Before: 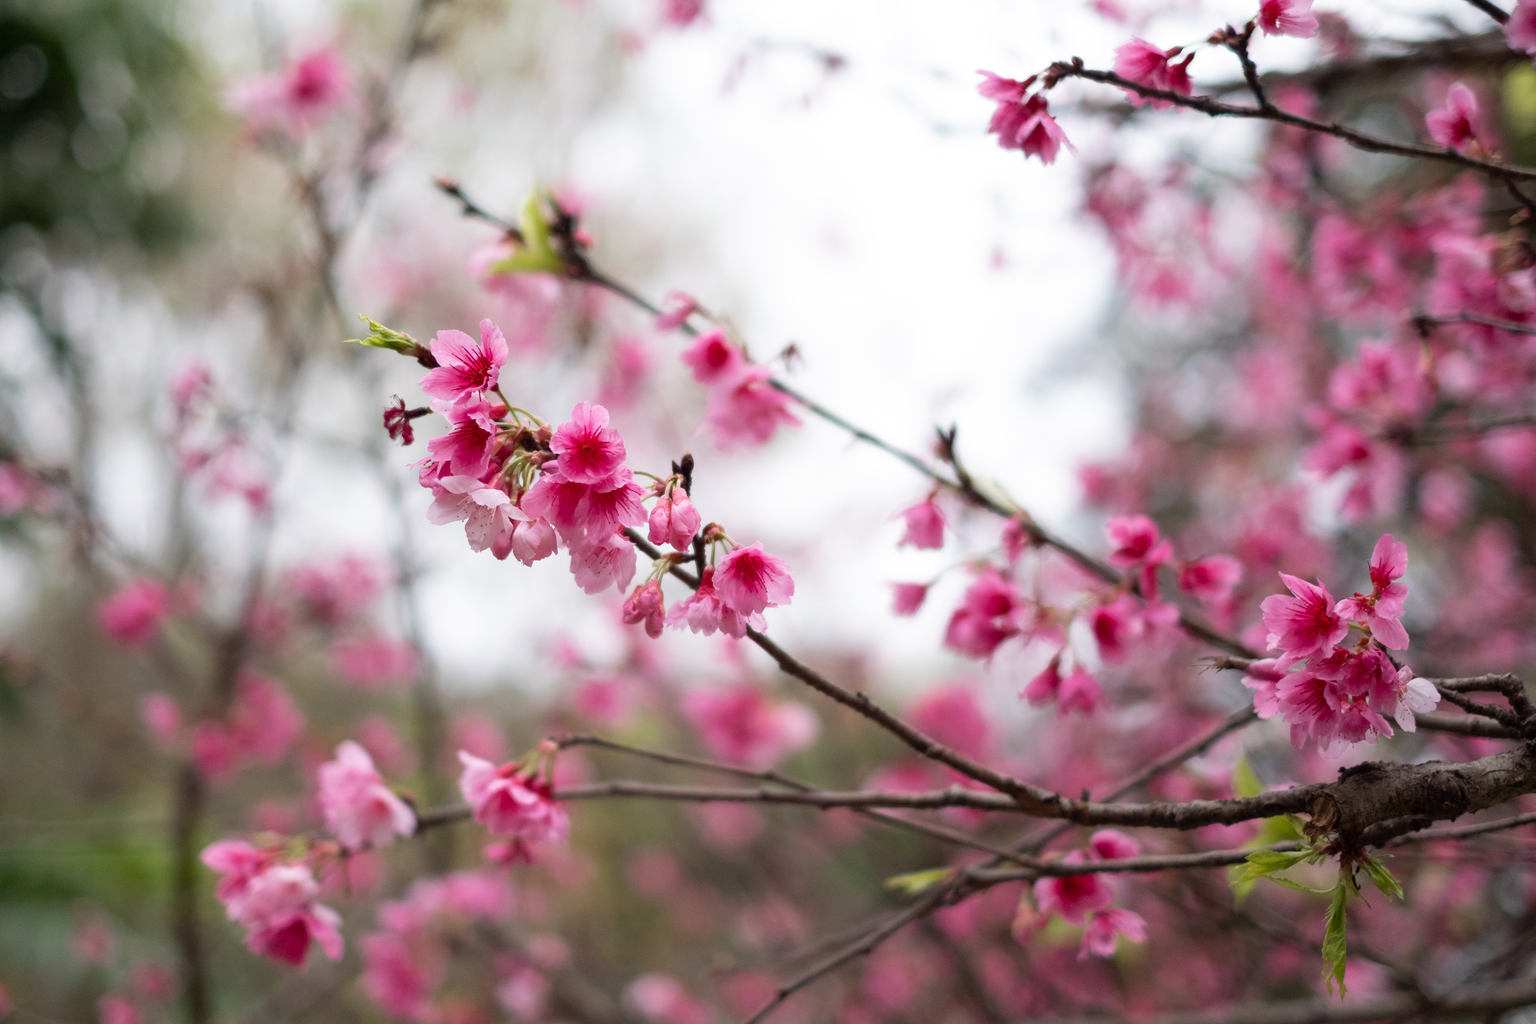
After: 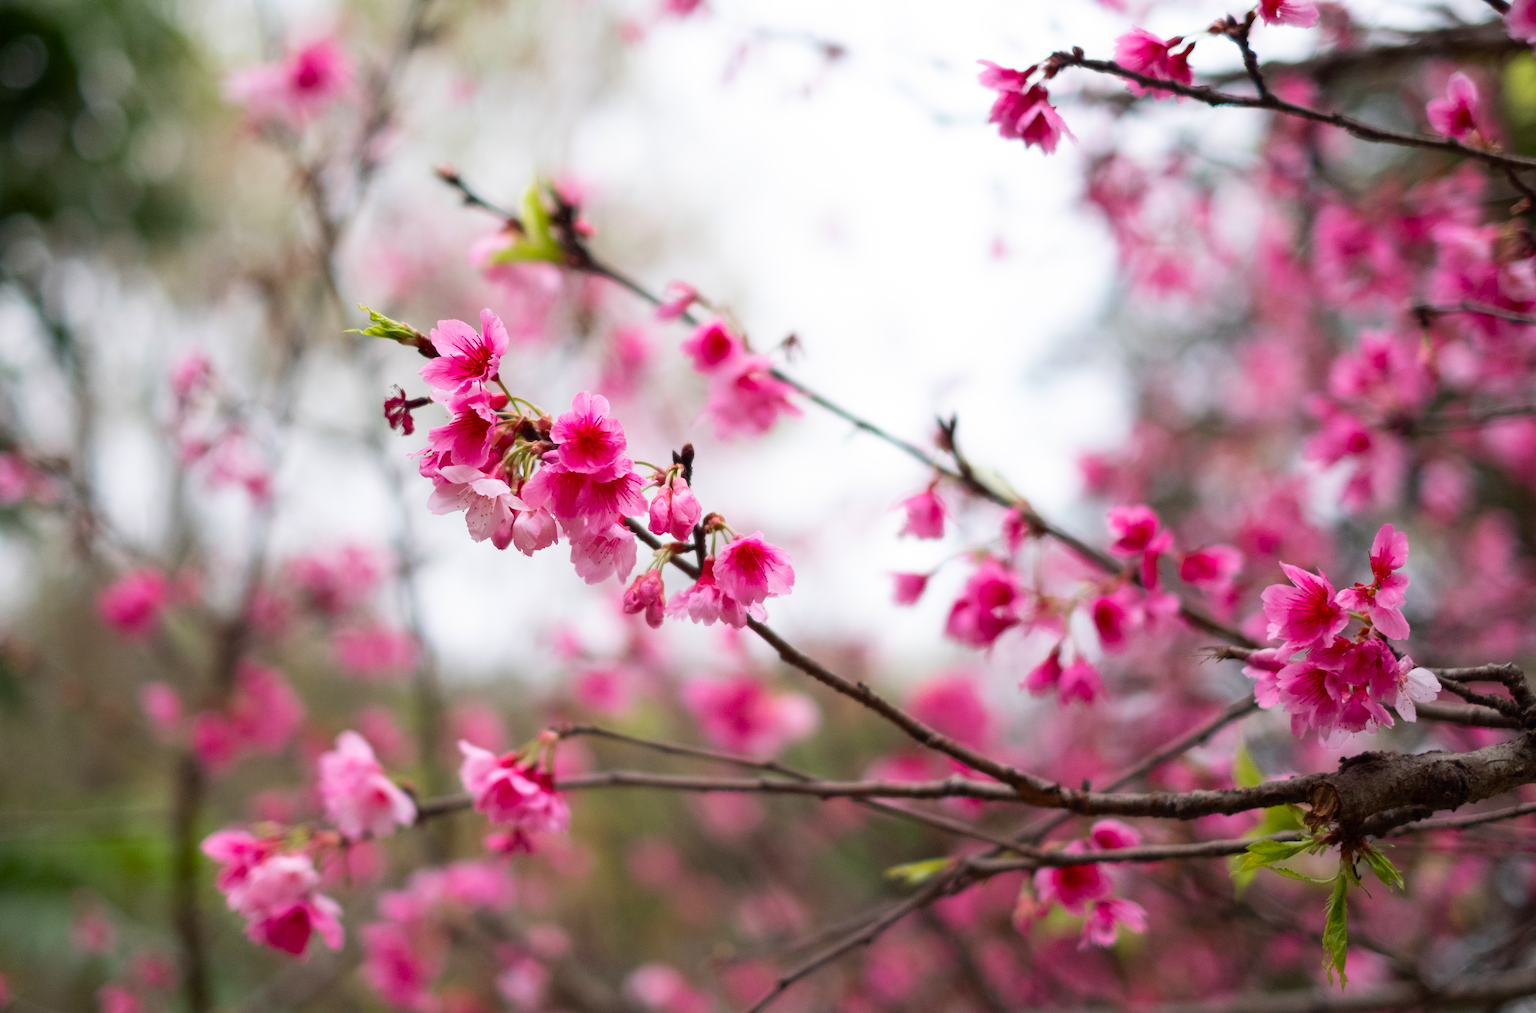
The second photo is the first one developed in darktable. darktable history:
contrast brightness saturation: contrast 0.09, saturation 0.28
crop: top 1.049%, right 0.001%
